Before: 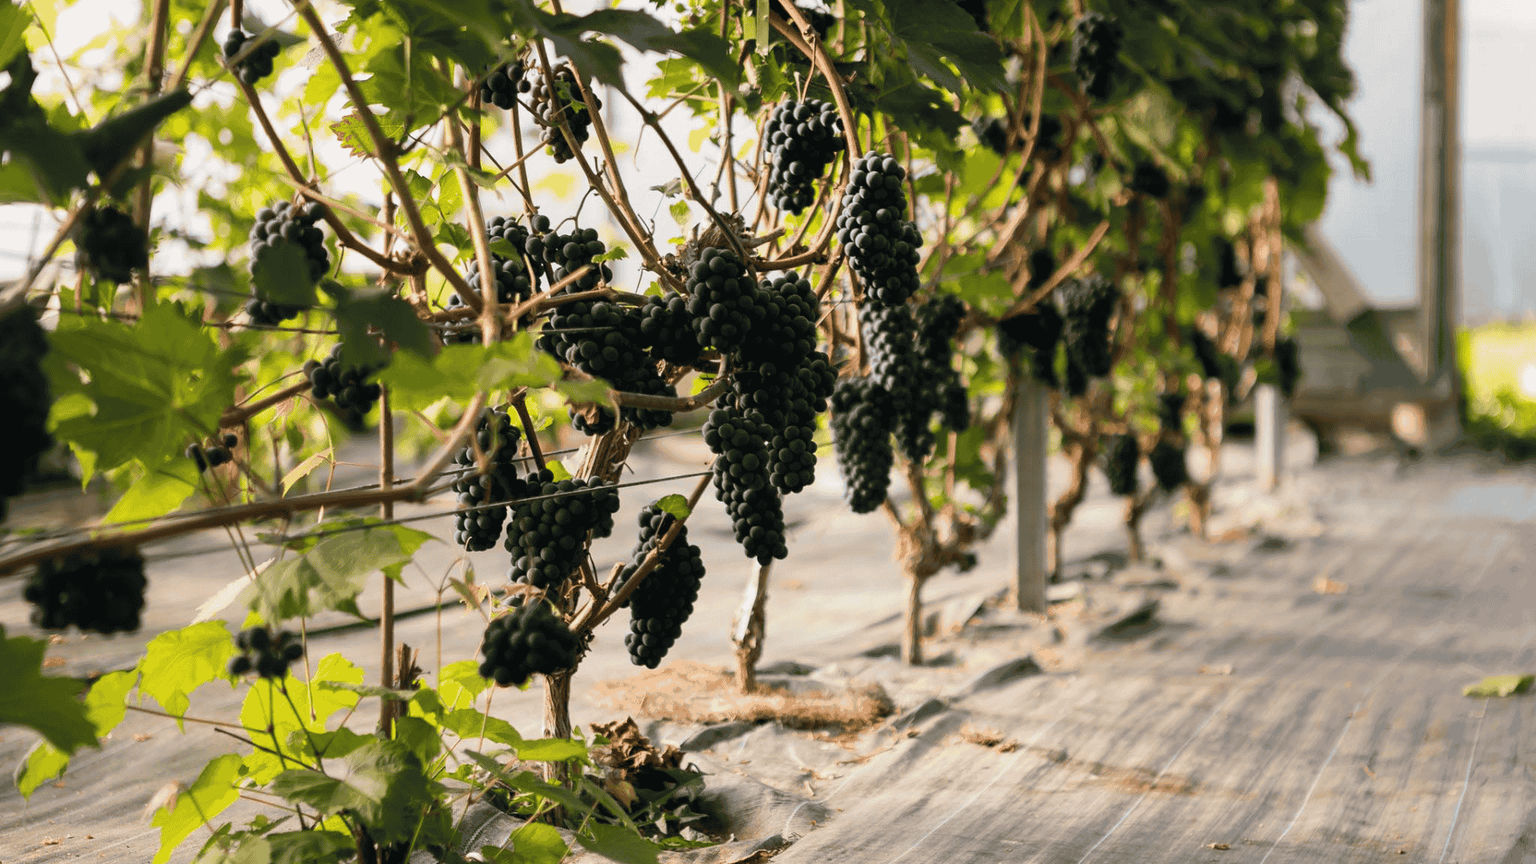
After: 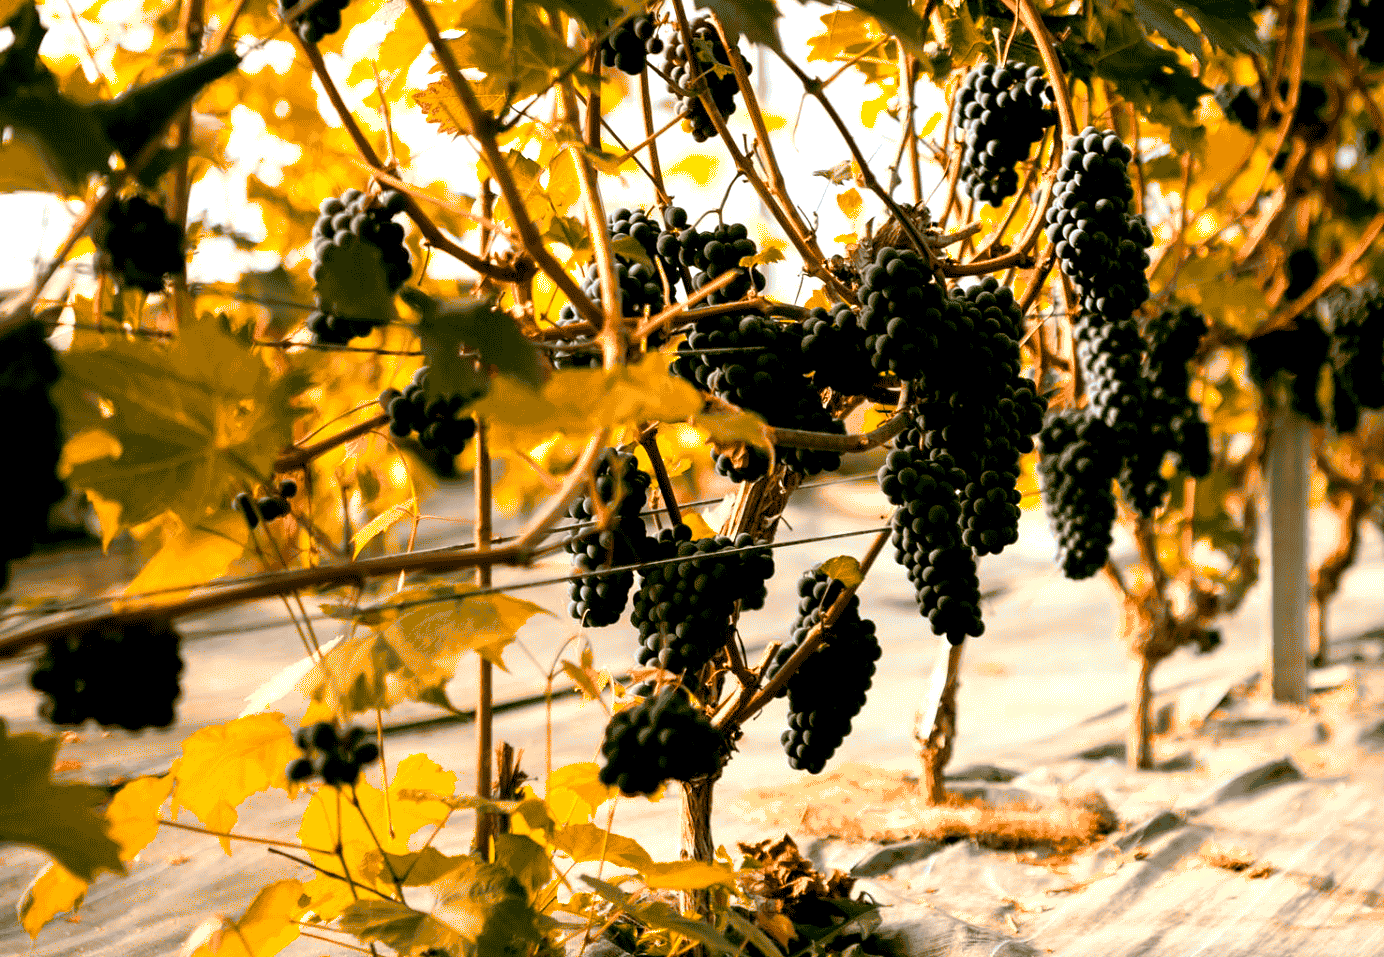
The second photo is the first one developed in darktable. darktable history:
crop: top 5.792%, right 27.887%, bottom 5.515%
color balance rgb: global offset › luminance -1%, perceptual saturation grading › global saturation 30.638%, perceptual brilliance grading › global brilliance 10.4%, perceptual brilliance grading › shadows 15.139%, global vibrance 35.727%, contrast 10.322%
color zones: curves: ch2 [(0, 0.5) (0.143, 0.5) (0.286, 0.416) (0.429, 0.5) (0.571, 0.5) (0.714, 0.5) (0.857, 0.5) (1, 0.5)]
